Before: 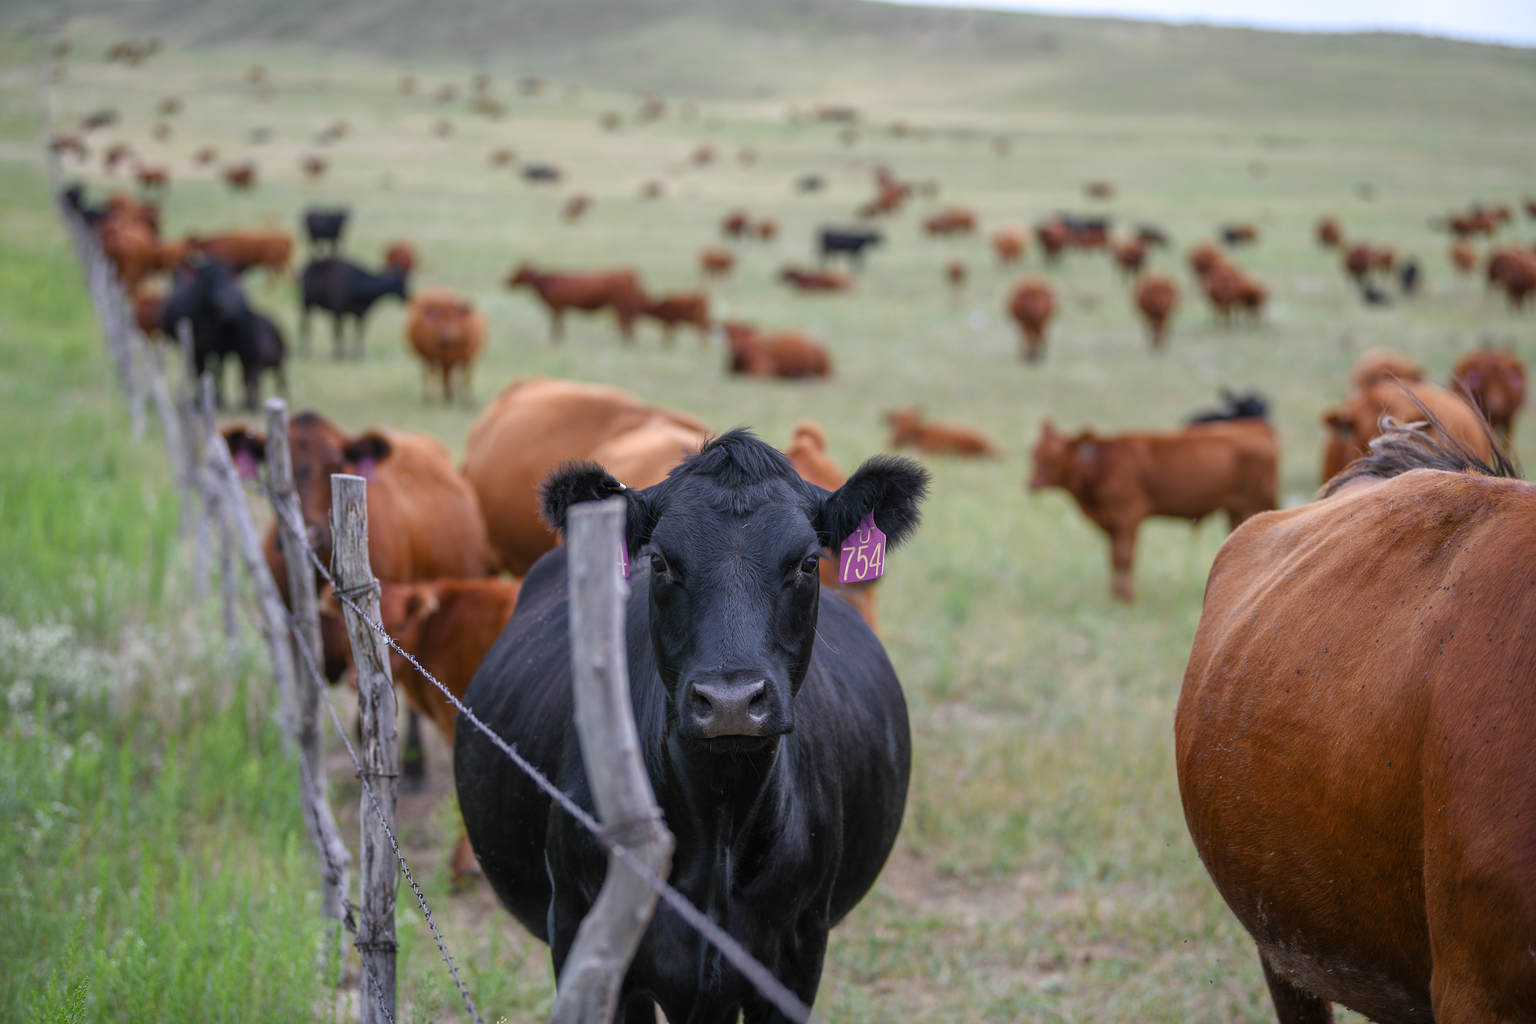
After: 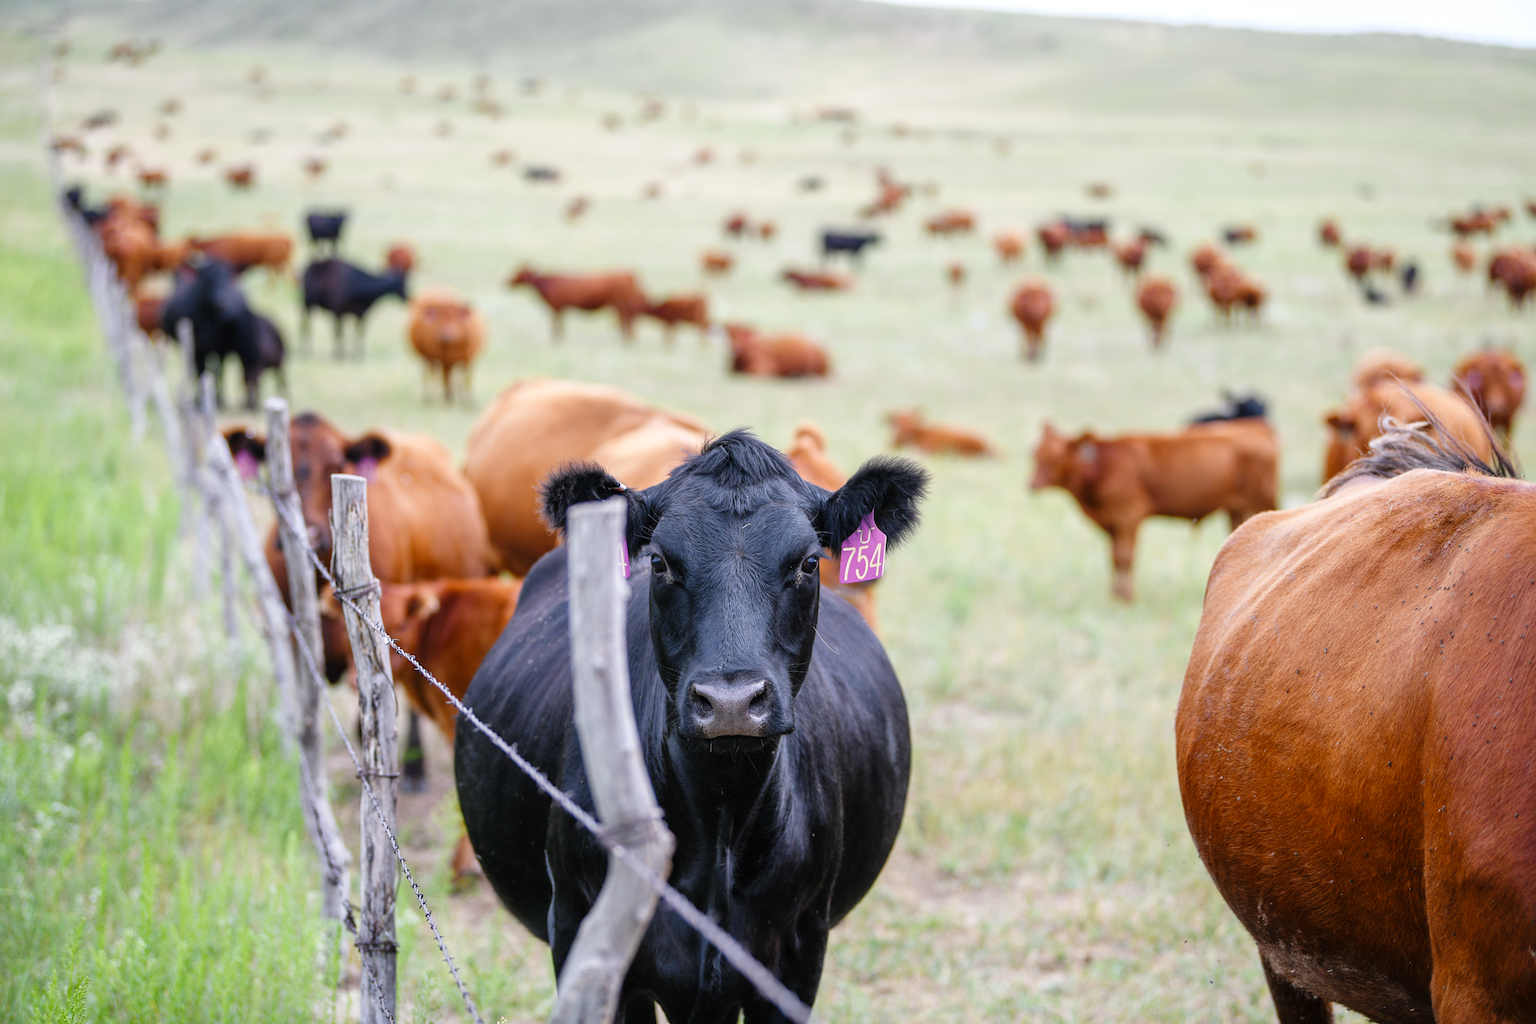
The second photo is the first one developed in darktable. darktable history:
local contrast: mode bilateral grid, contrast 15, coarseness 36, detail 105%, midtone range 0.2
base curve: curves: ch0 [(0, 0) (0.008, 0.007) (0.022, 0.029) (0.048, 0.089) (0.092, 0.197) (0.191, 0.399) (0.275, 0.534) (0.357, 0.65) (0.477, 0.78) (0.542, 0.833) (0.799, 0.973) (1, 1)], preserve colors none
